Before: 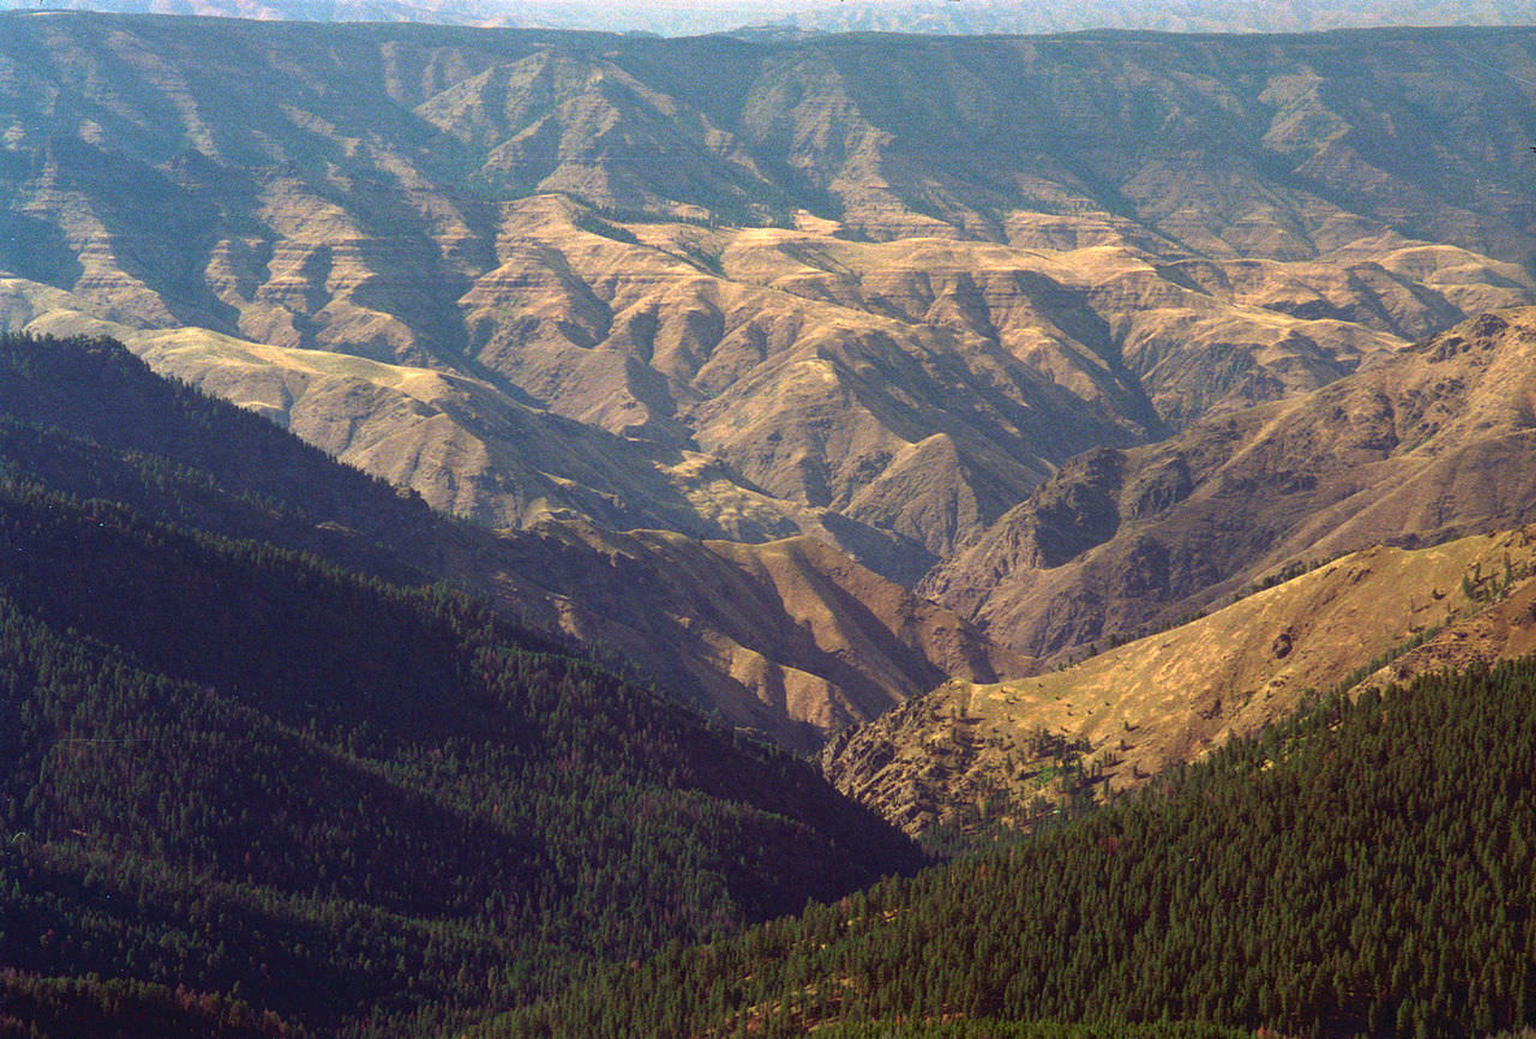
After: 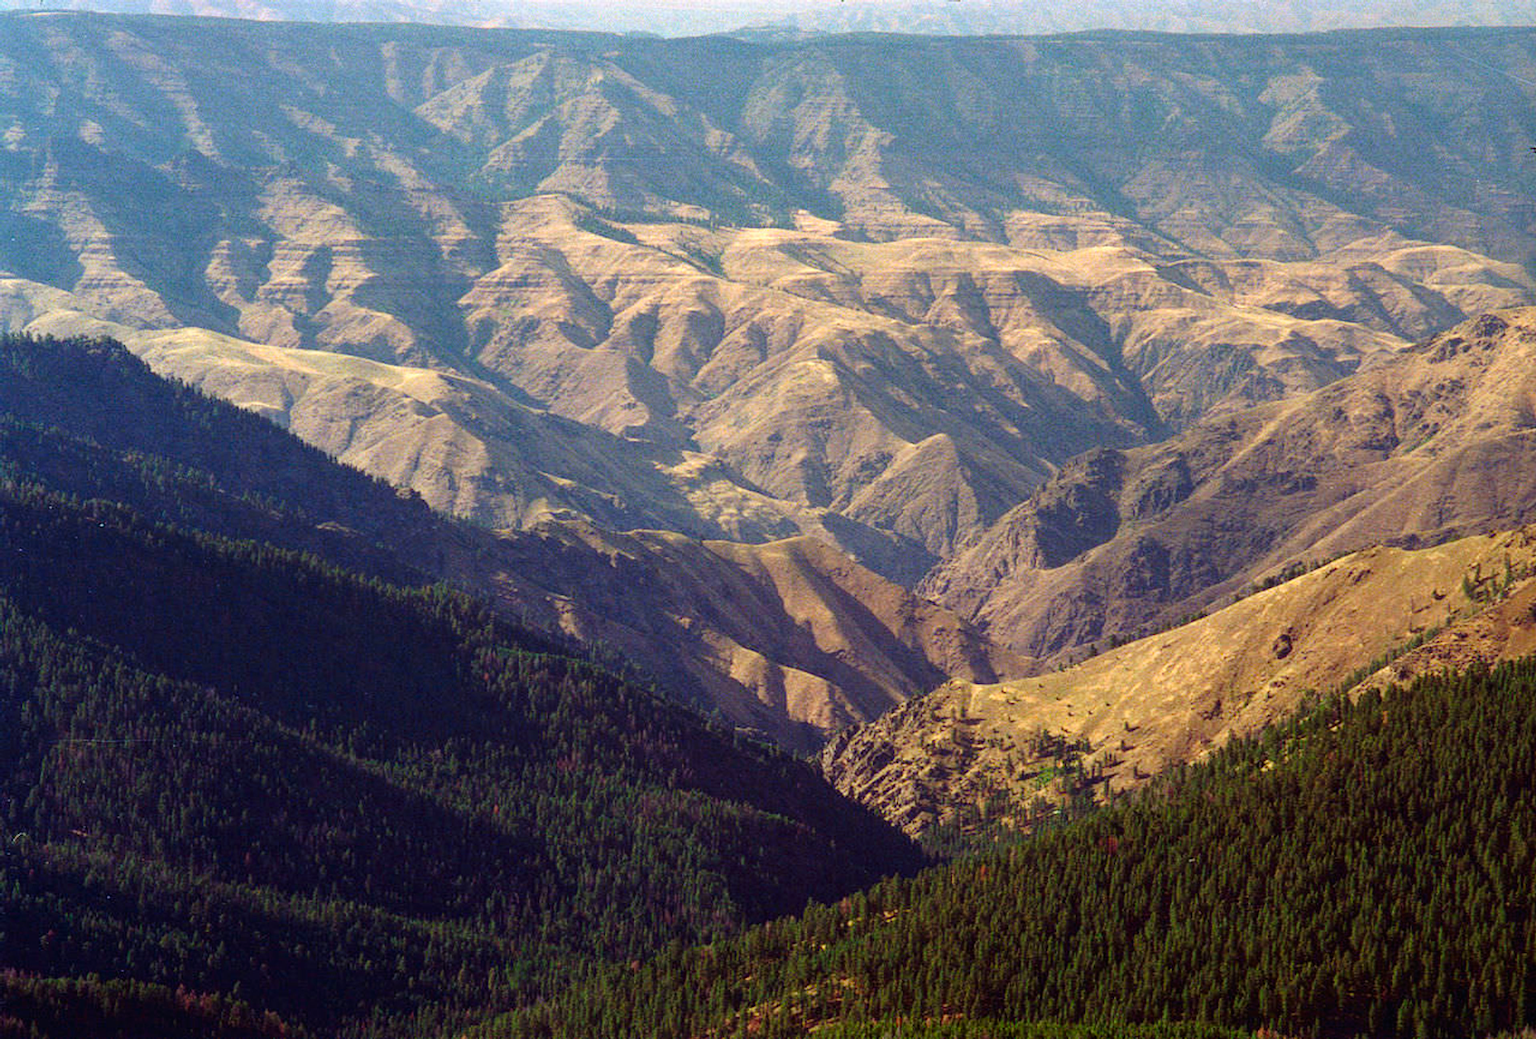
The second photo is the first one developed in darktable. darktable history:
tone curve: curves: ch0 [(0.003, 0) (0.066, 0.023) (0.149, 0.094) (0.264, 0.238) (0.395, 0.421) (0.517, 0.56) (0.688, 0.743) (0.813, 0.846) (1, 1)]; ch1 [(0, 0) (0.164, 0.115) (0.337, 0.332) (0.39, 0.398) (0.464, 0.461) (0.501, 0.5) (0.521, 0.535) (0.571, 0.588) (0.652, 0.681) (0.733, 0.749) (0.811, 0.796) (1, 1)]; ch2 [(0, 0) (0.337, 0.382) (0.464, 0.476) (0.501, 0.502) (0.527, 0.54) (0.556, 0.567) (0.6, 0.59) (0.687, 0.675) (1, 1)], preserve colors none
